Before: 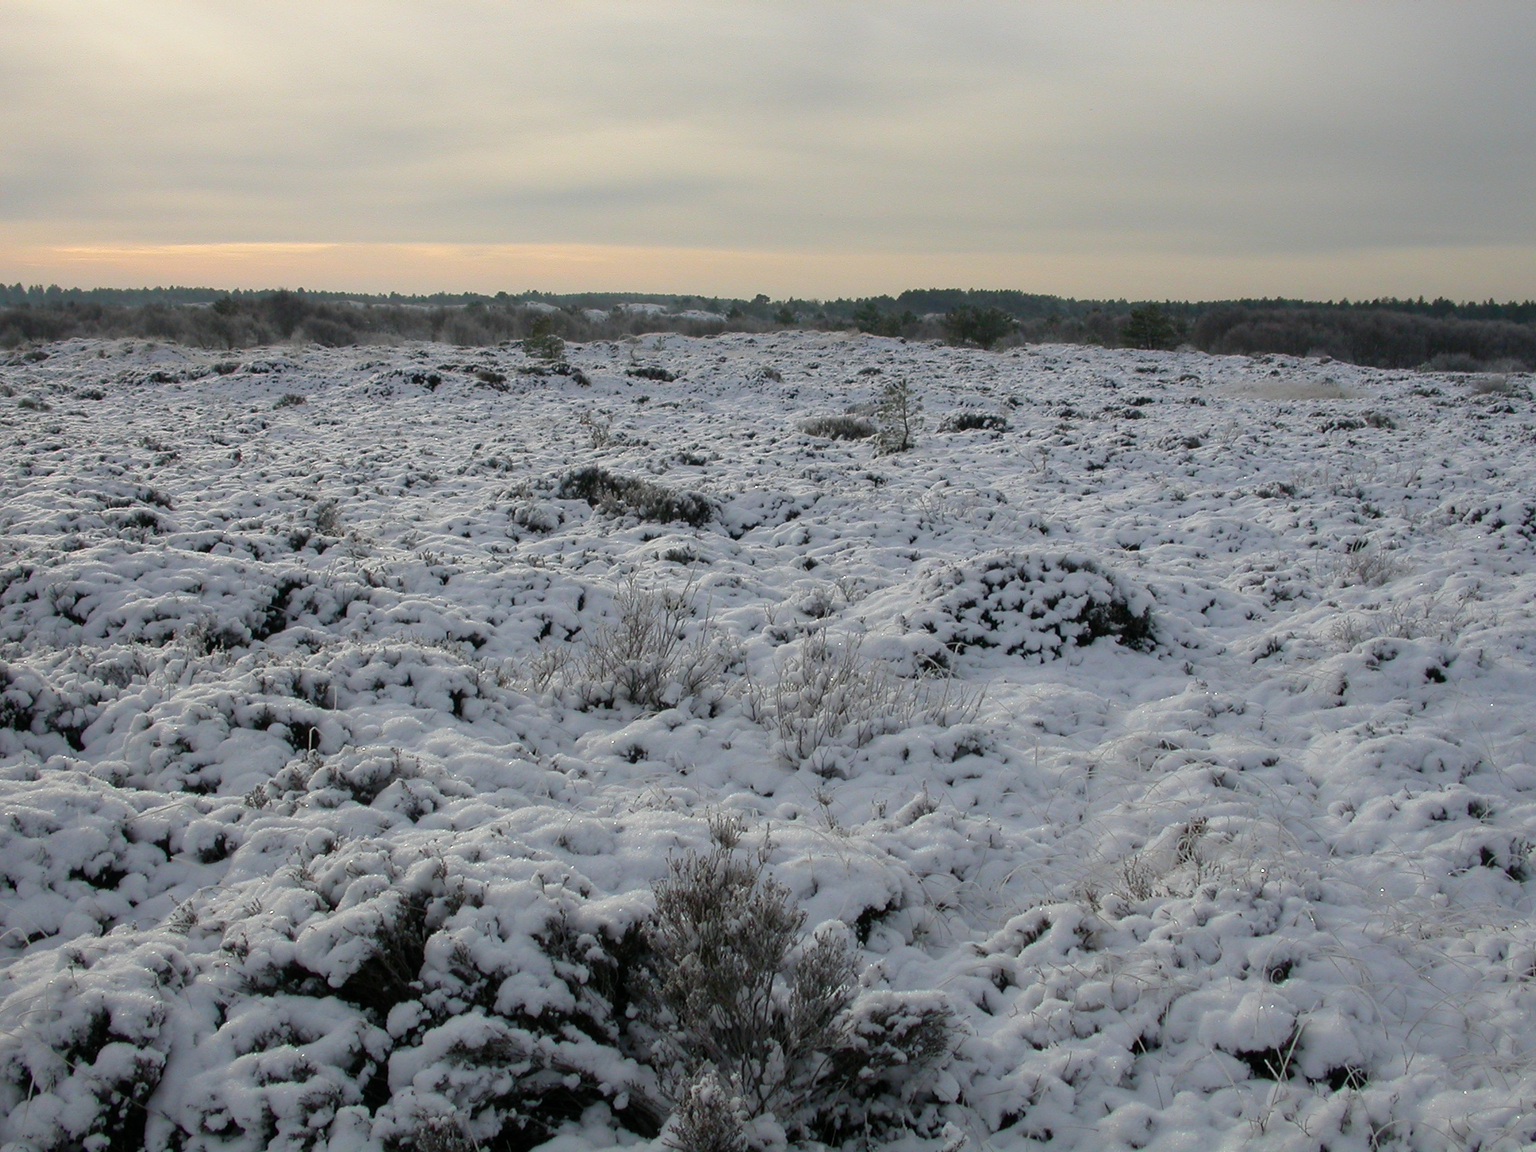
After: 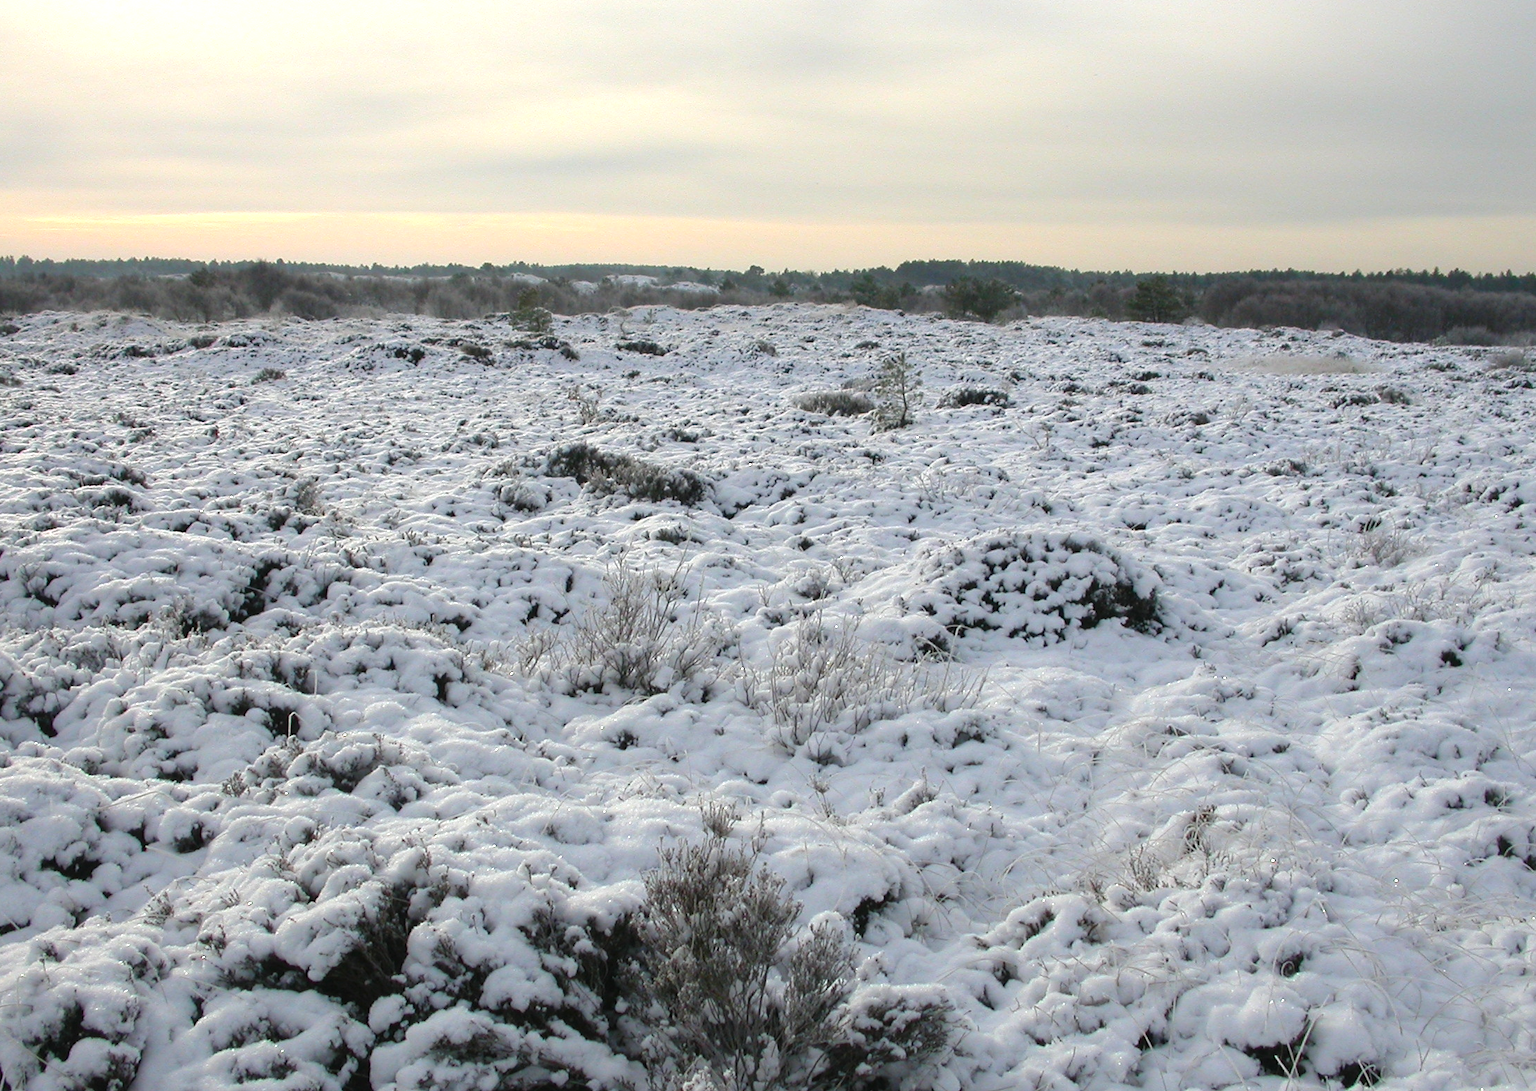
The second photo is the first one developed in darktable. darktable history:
crop: left 1.964%, top 3.251%, right 1.122%, bottom 4.933%
exposure: black level correction -0.002, exposure 0.708 EV, compensate exposure bias true, compensate highlight preservation false
